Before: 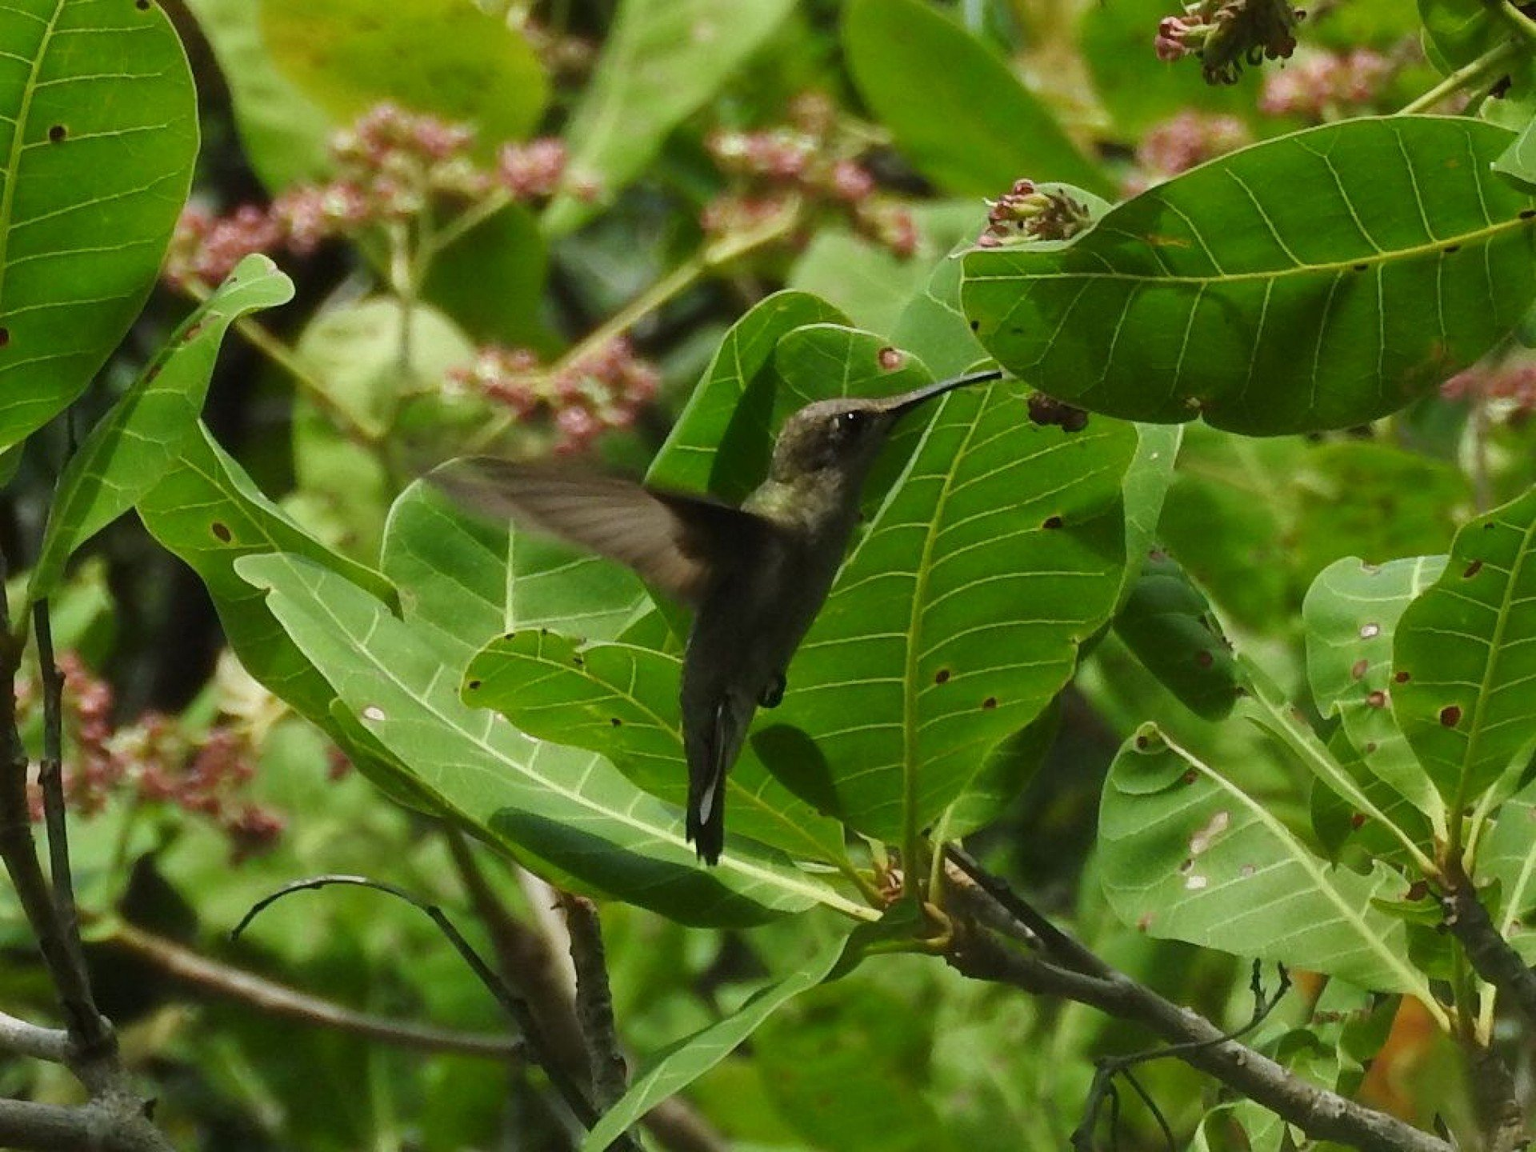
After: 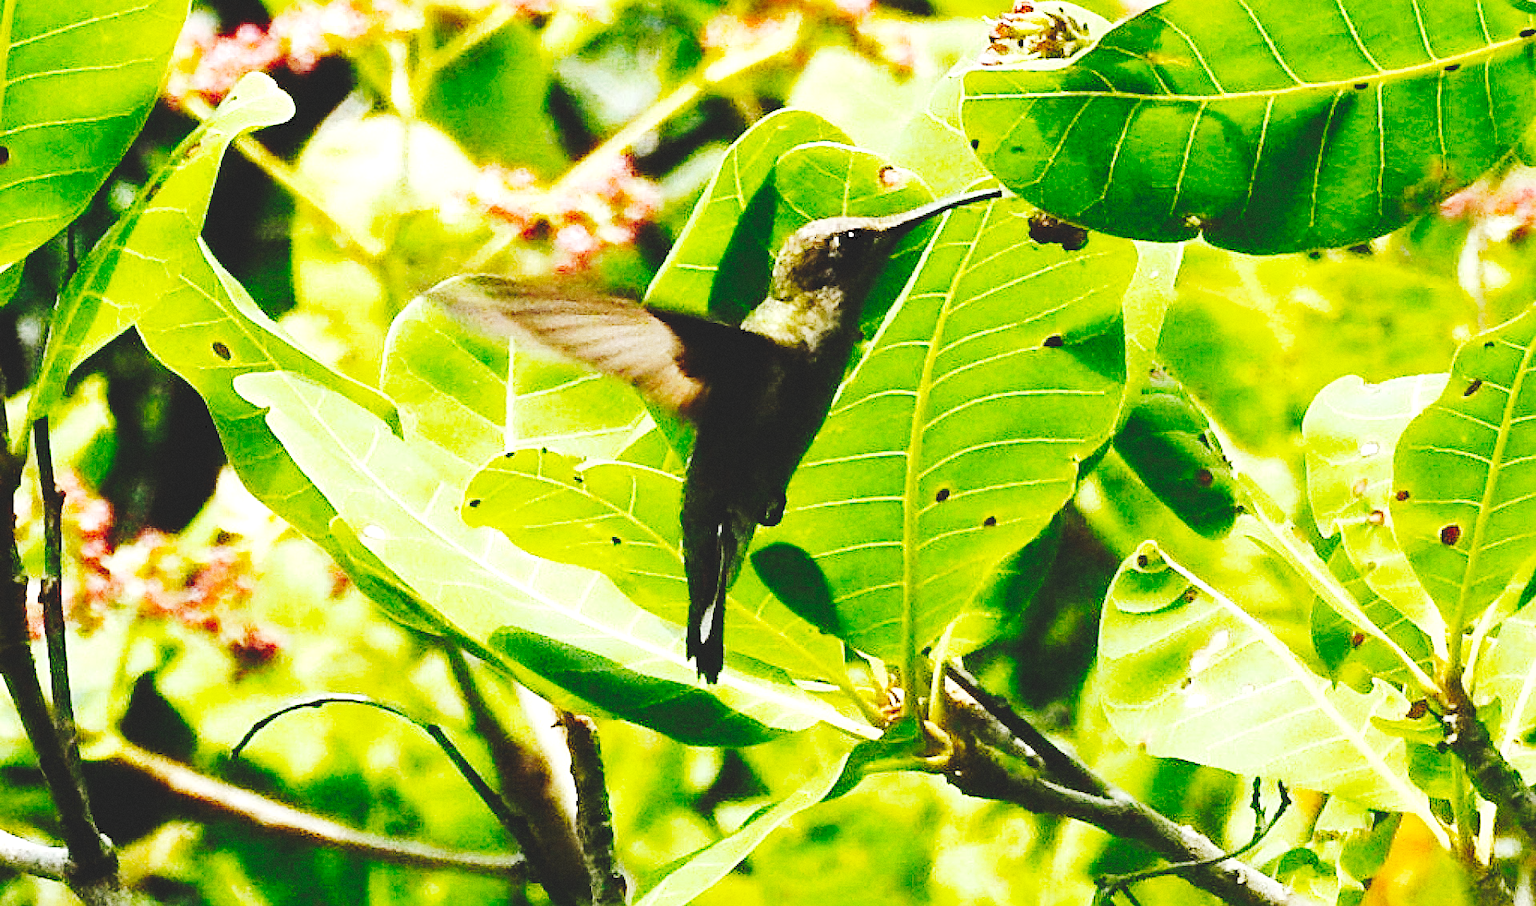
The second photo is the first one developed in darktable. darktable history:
sharpen: on, module defaults
crop and rotate: top 15.774%, bottom 5.506%
exposure: black level correction 0, exposure 1.1 EV, compensate exposure bias true, compensate highlight preservation false
grain: coarseness 0.09 ISO
haze removal: compatibility mode true, adaptive false
base curve: curves: ch0 [(0, 0) (0, 0.001) (0.001, 0.001) (0.004, 0.002) (0.007, 0.004) (0.015, 0.013) (0.033, 0.045) (0.052, 0.096) (0.075, 0.17) (0.099, 0.241) (0.163, 0.42) (0.219, 0.55) (0.259, 0.616) (0.327, 0.722) (0.365, 0.765) (0.522, 0.873) (0.547, 0.881) (0.689, 0.919) (0.826, 0.952) (1, 1)], preserve colors none
color balance rgb: perceptual brilliance grading › highlights 14.29%, perceptual brilliance grading › mid-tones -5.92%, perceptual brilliance grading › shadows -26.83%, global vibrance 31.18%
tone curve: curves: ch0 [(0, 0) (0.003, 0.14) (0.011, 0.141) (0.025, 0.141) (0.044, 0.142) (0.069, 0.146) (0.1, 0.151) (0.136, 0.16) (0.177, 0.182) (0.224, 0.214) (0.277, 0.272) (0.335, 0.35) (0.399, 0.453) (0.468, 0.548) (0.543, 0.634) (0.623, 0.715) (0.709, 0.778) (0.801, 0.848) (0.898, 0.902) (1, 1)], preserve colors none
